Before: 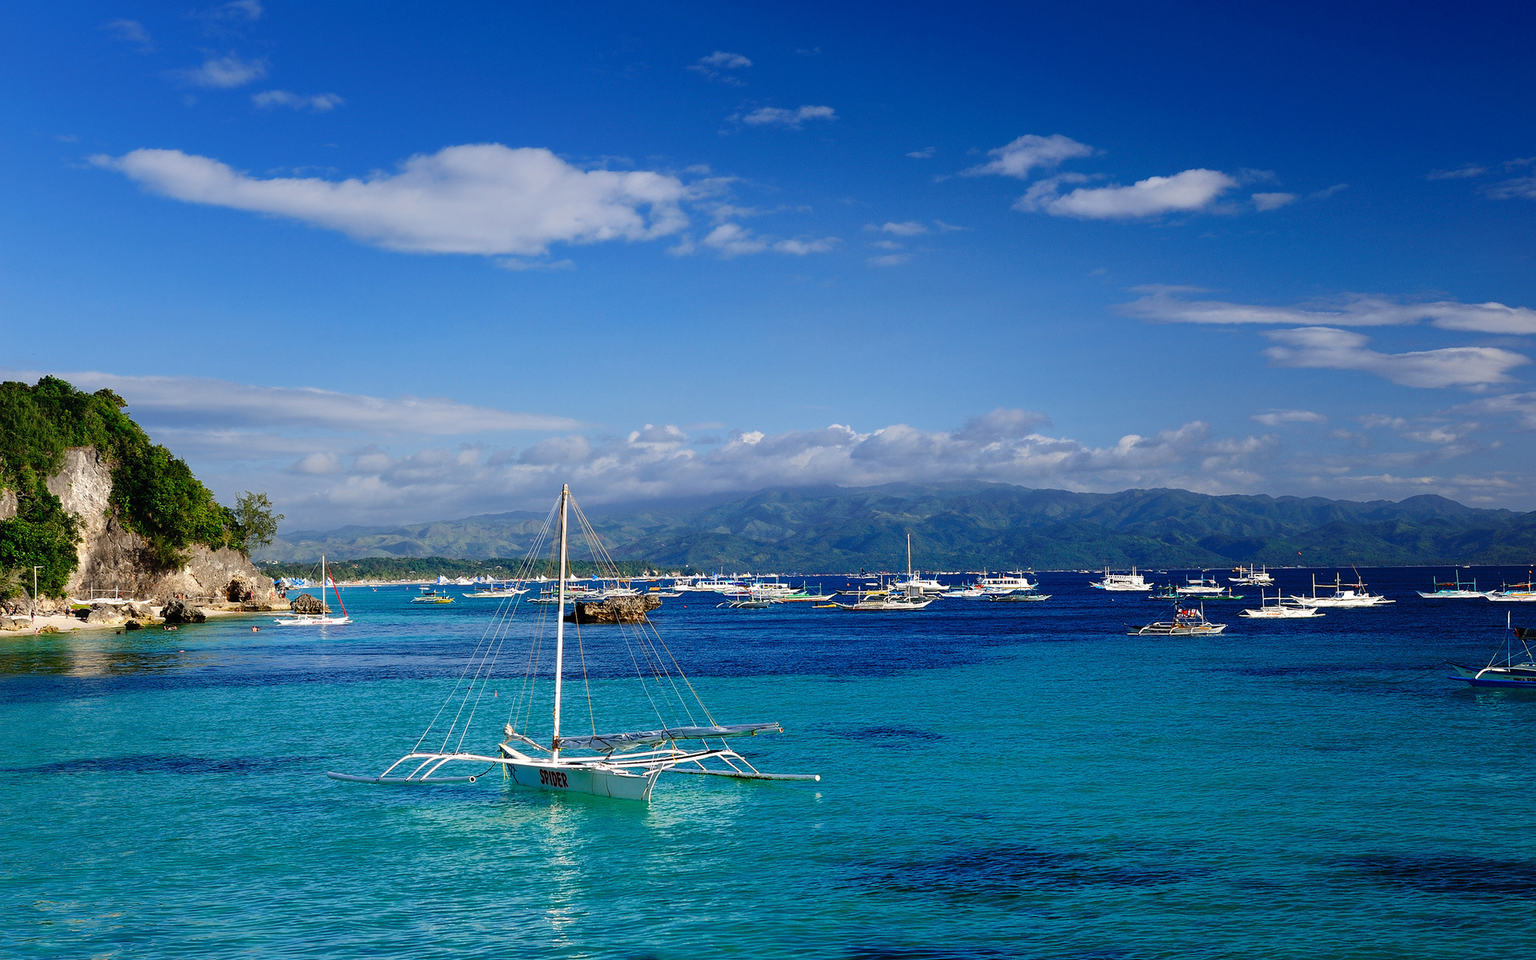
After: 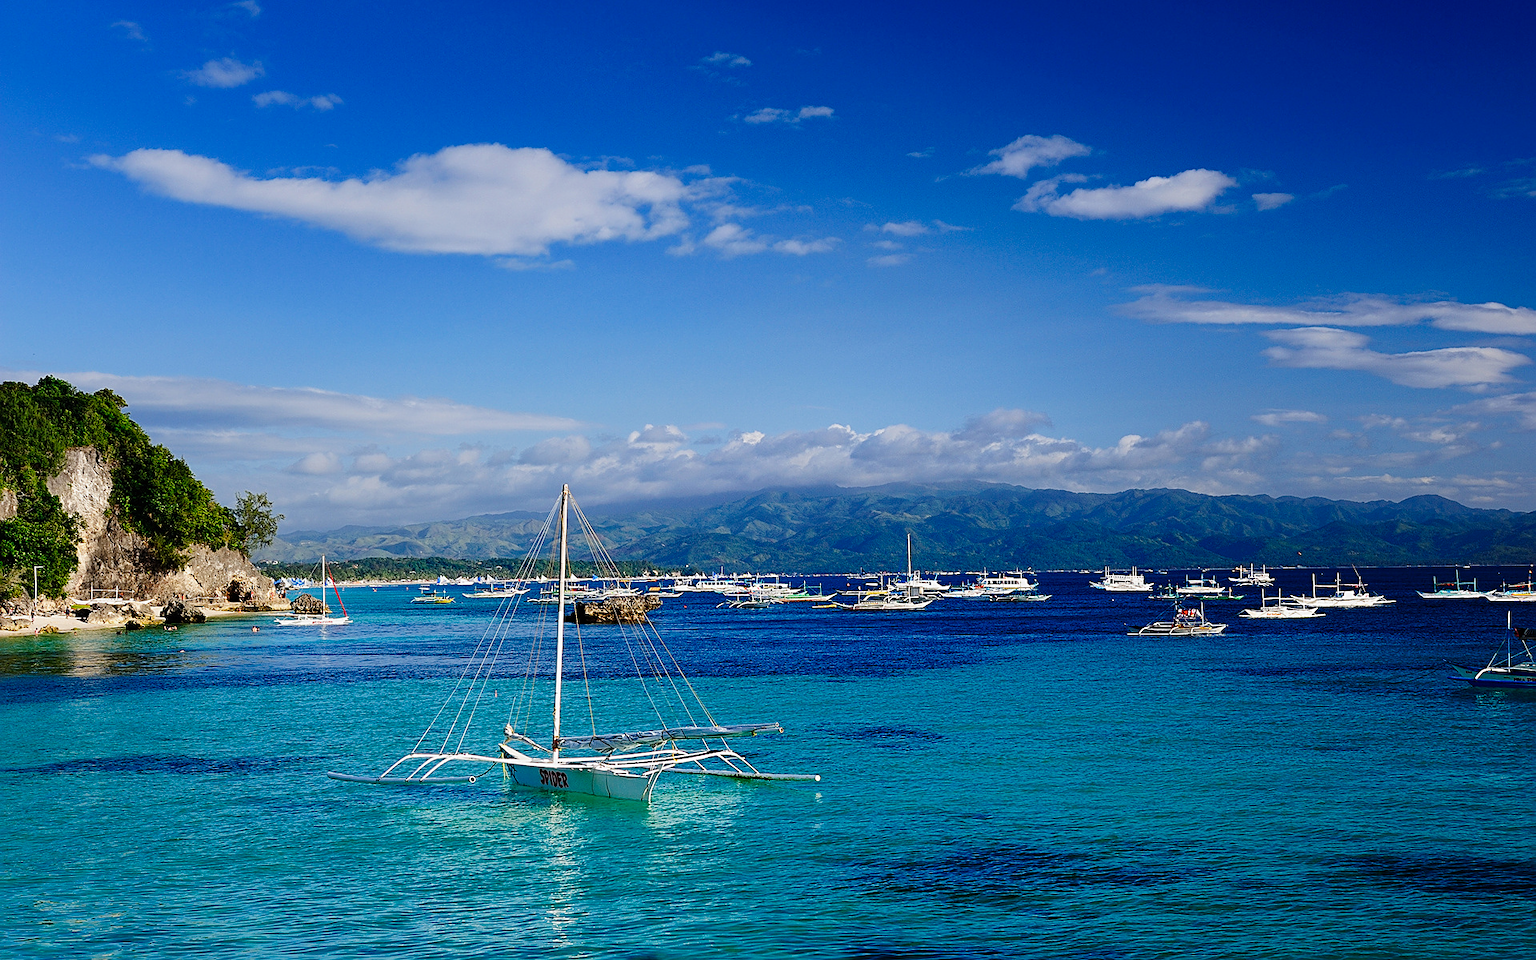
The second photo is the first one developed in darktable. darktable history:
tone curve: curves: ch0 [(0, 0) (0.087, 0.054) (0.281, 0.245) (0.506, 0.526) (0.8, 0.824) (0.994, 0.955)]; ch1 [(0, 0) (0.27, 0.195) (0.406, 0.435) (0.452, 0.474) (0.495, 0.5) (0.514, 0.508) (0.537, 0.556) (0.654, 0.689) (1, 1)]; ch2 [(0, 0) (0.269, 0.299) (0.459, 0.441) (0.498, 0.499) (0.523, 0.52) (0.551, 0.549) (0.633, 0.625) (0.659, 0.681) (0.718, 0.764) (1, 1)], preserve colors none
sharpen: on, module defaults
base curve: curves: ch0 [(0, 0) (0.472, 0.455) (1, 1)], preserve colors none
